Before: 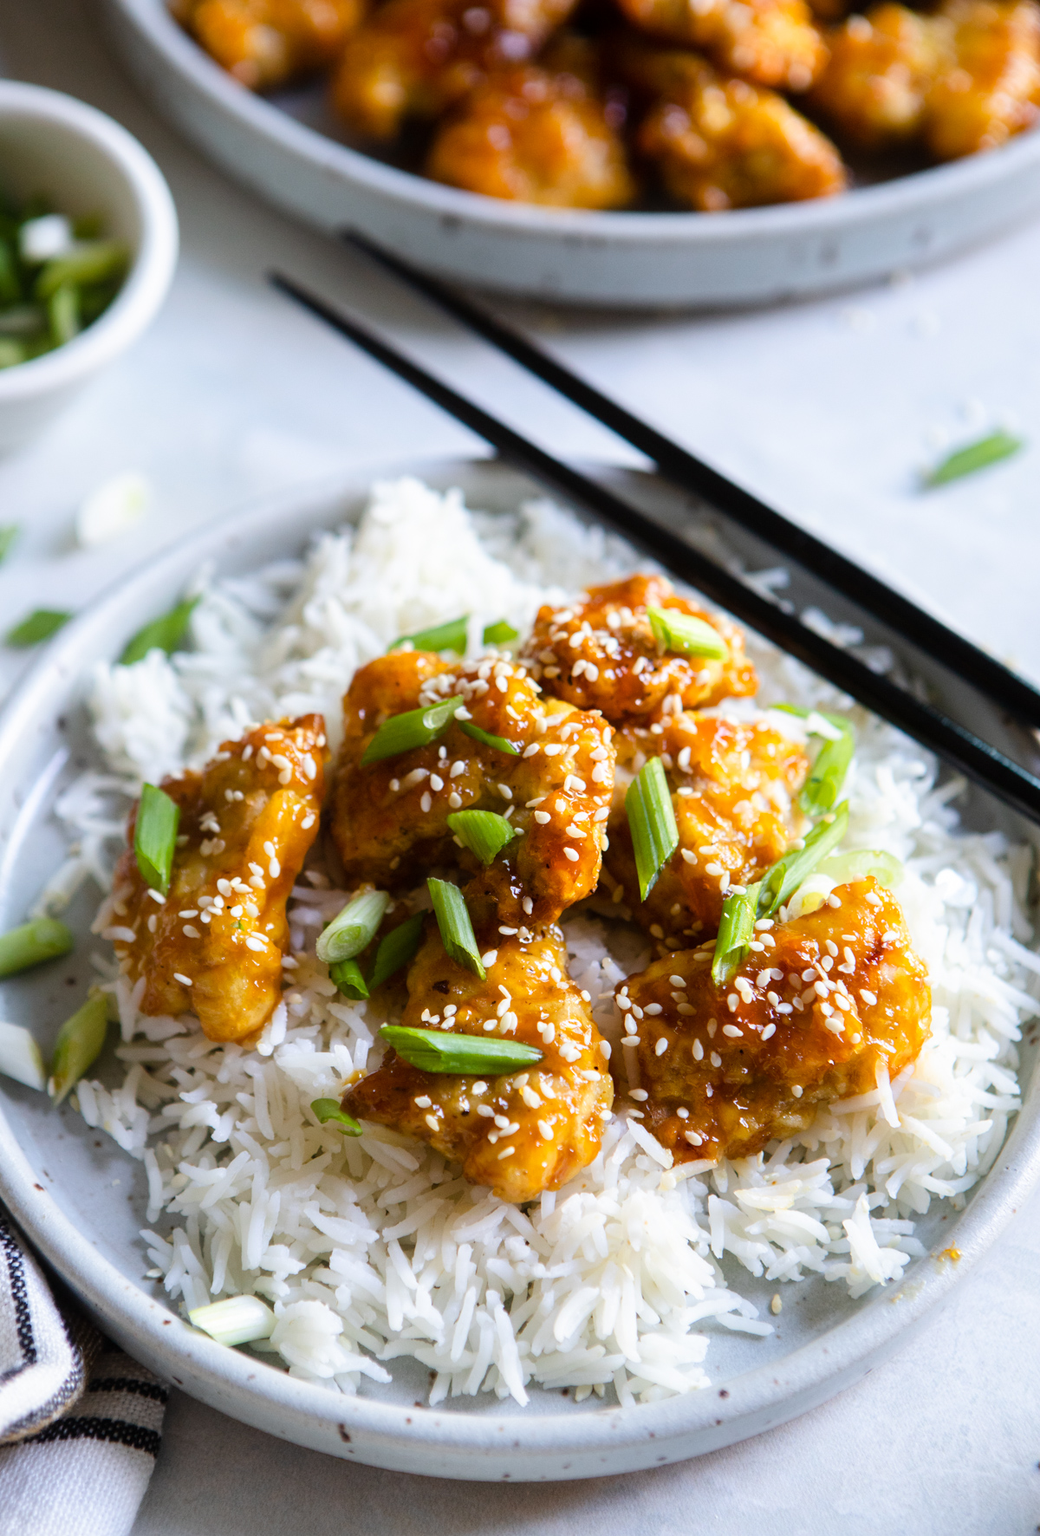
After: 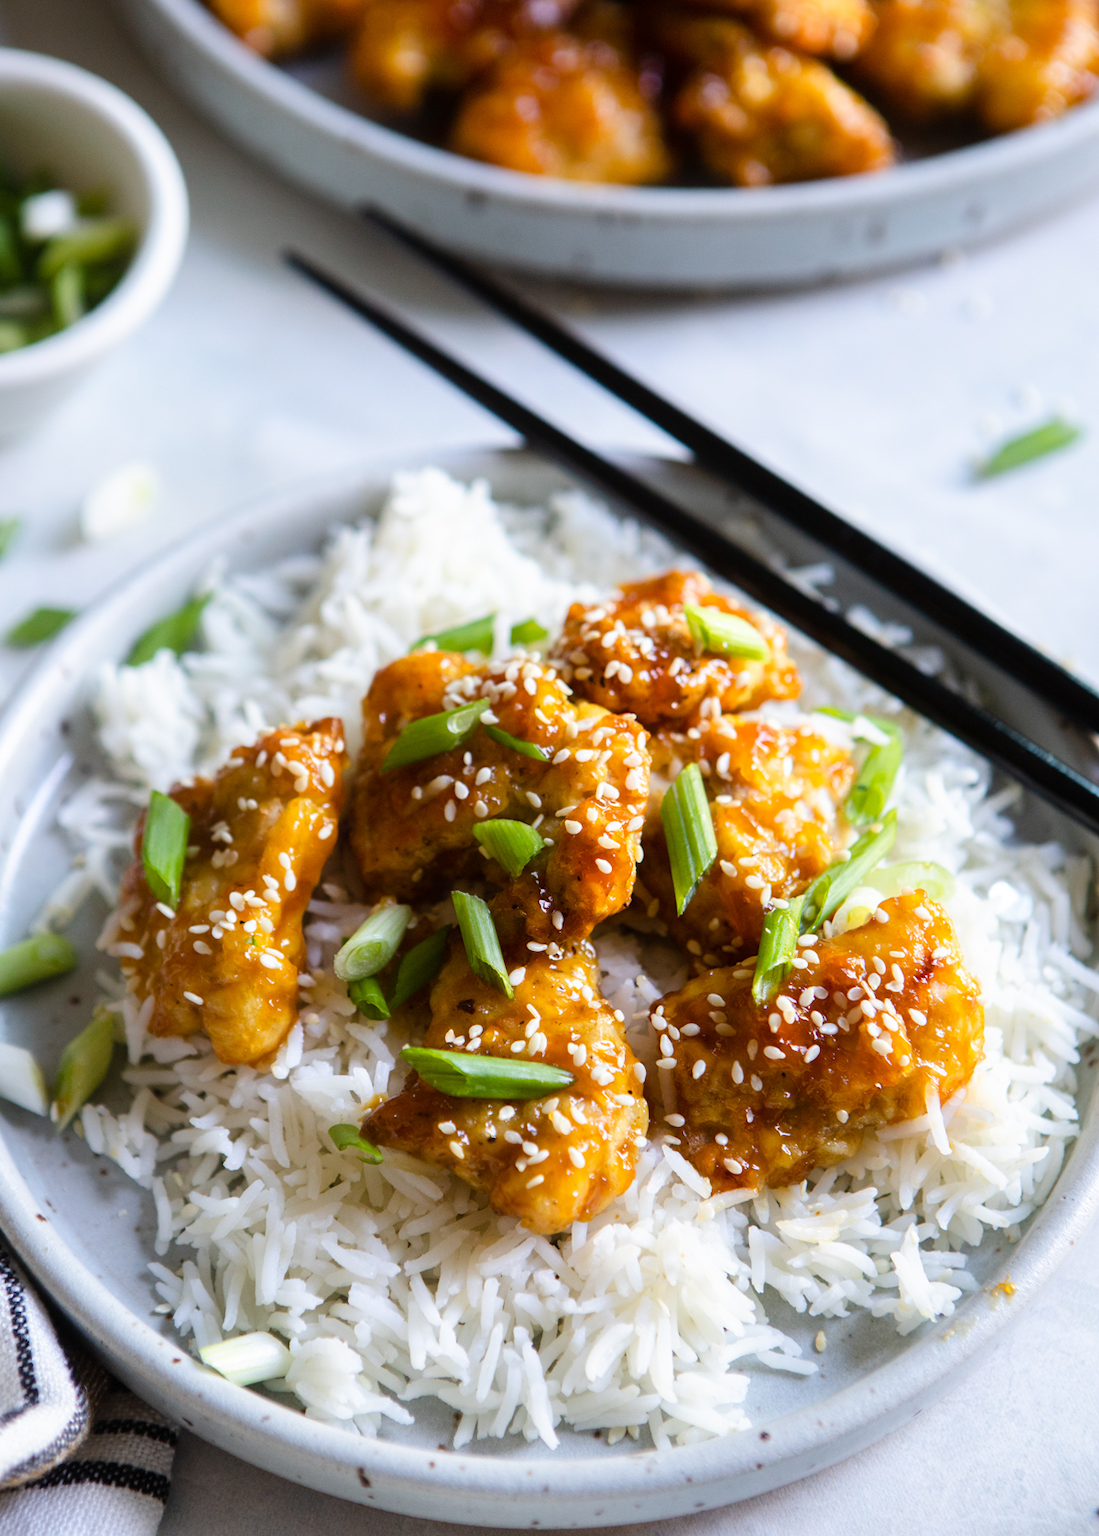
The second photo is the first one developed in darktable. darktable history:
crop and rotate: top 2.289%, bottom 3.027%
